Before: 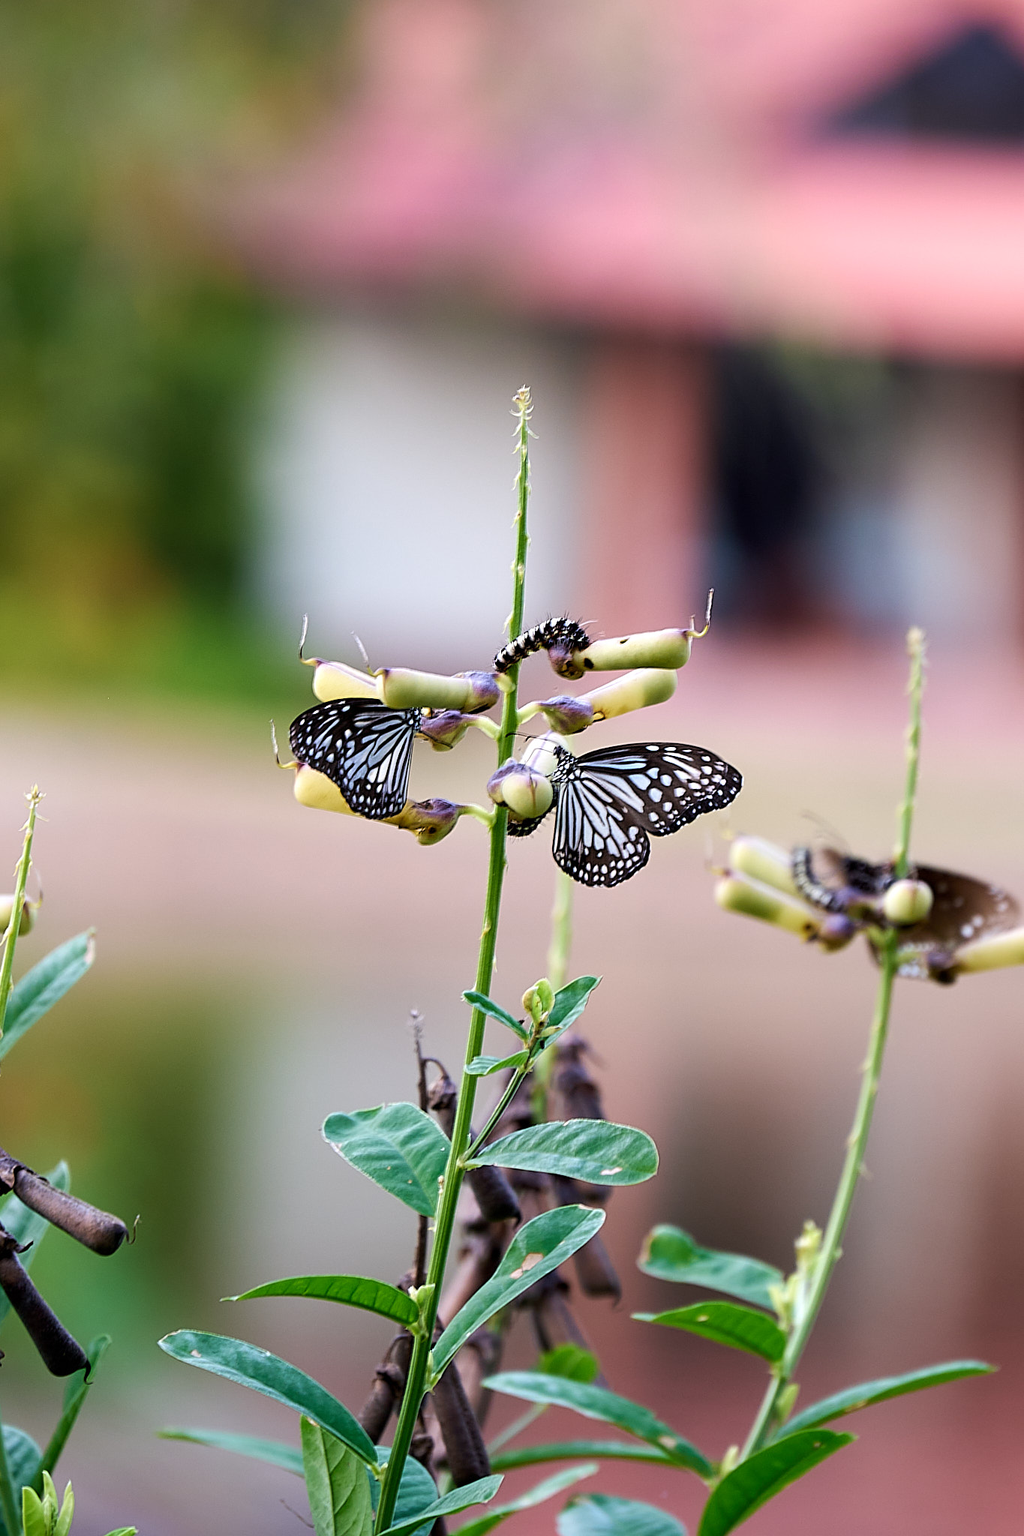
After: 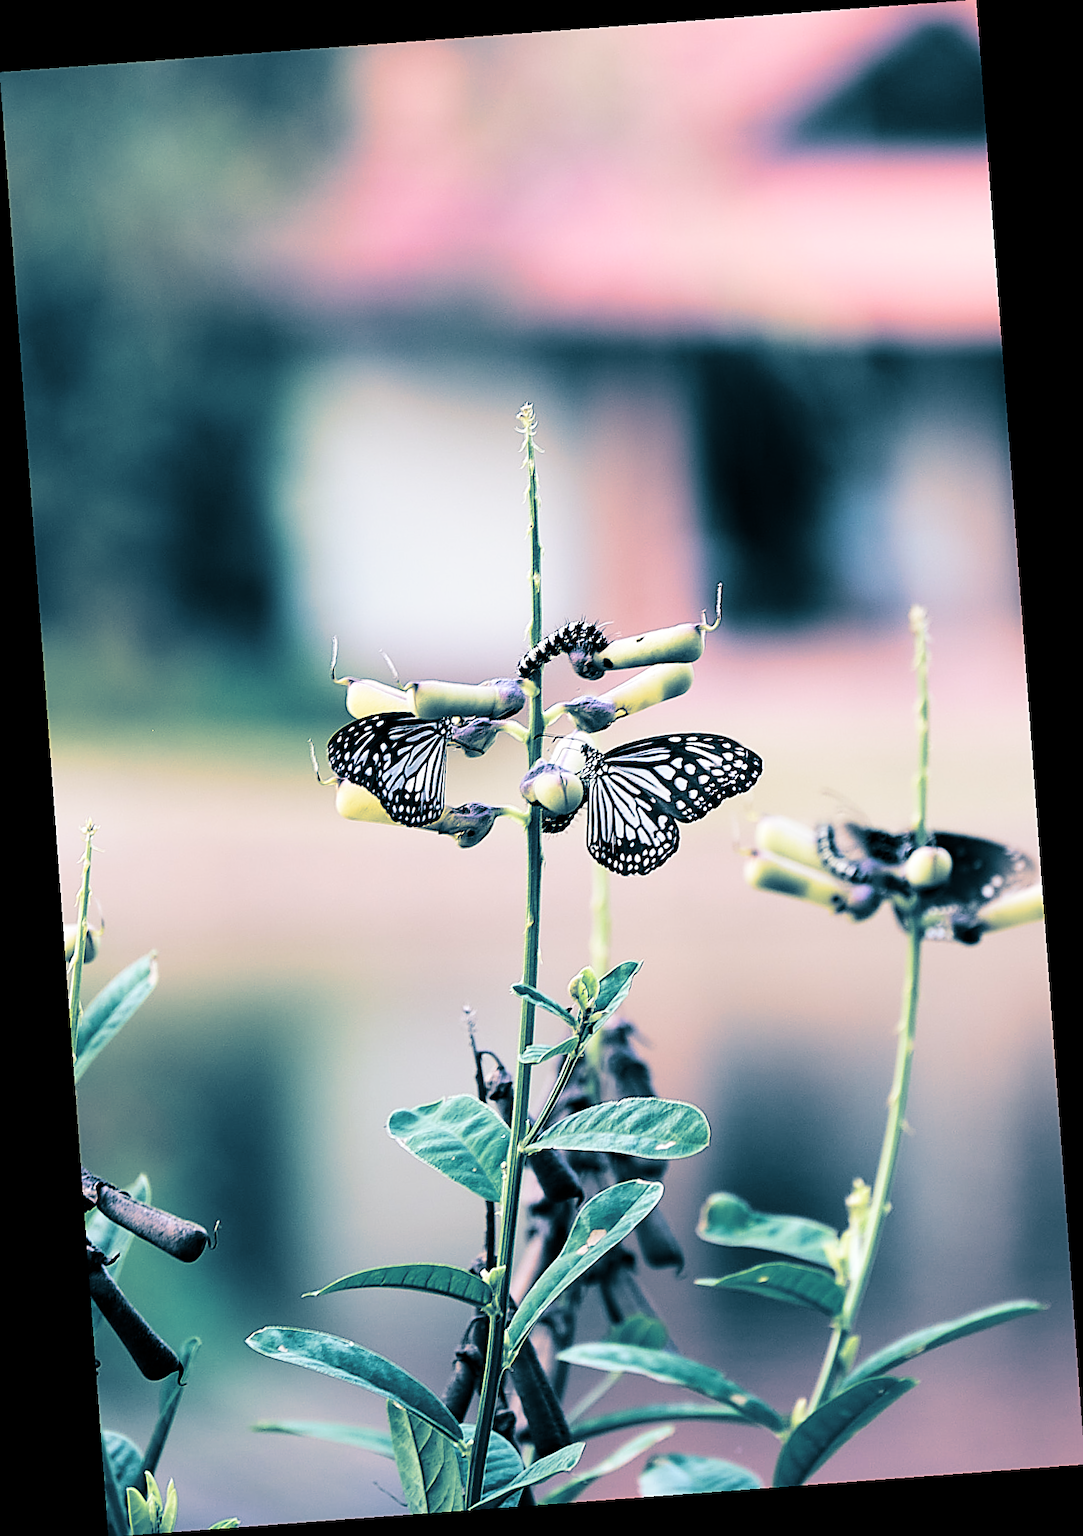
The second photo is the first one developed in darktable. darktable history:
split-toning: shadows › hue 212.4°, balance -70
sharpen: on, module defaults
base curve: curves: ch0 [(0, 0) (0.036, 0.025) (0.121, 0.166) (0.206, 0.329) (0.605, 0.79) (1, 1)], preserve colors none
rotate and perspective: rotation -4.25°, automatic cropping off
